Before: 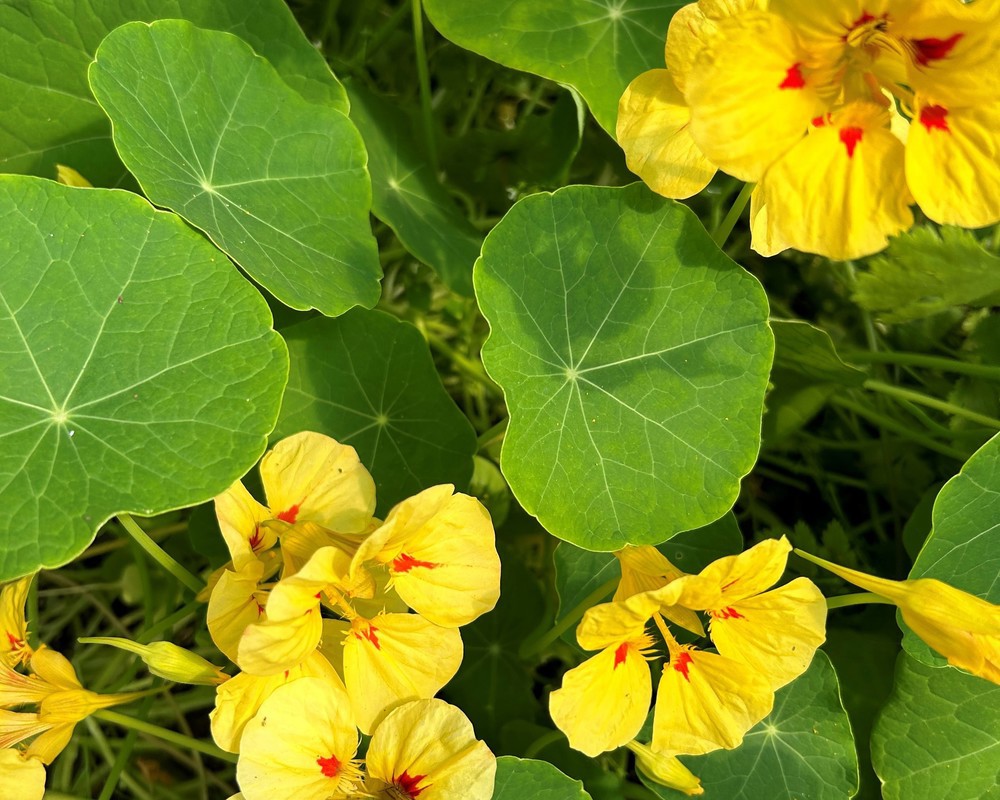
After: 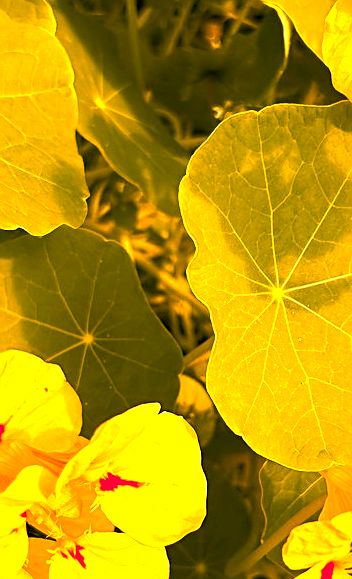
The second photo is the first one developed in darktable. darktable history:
color zones: curves: ch1 [(0.235, 0.558) (0.75, 0.5)]; ch2 [(0.25, 0.462) (0.749, 0.457)], mix 25.94%
color balance rgb: linear chroma grading › shadows -10%, linear chroma grading › global chroma 20%, perceptual saturation grading › global saturation 15%, perceptual brilliance grading › global brilliance 30%, perceptual brilliance grading › highlights 12%, perceptual brilliance grading › mid-tones 24%, global vibrance 20%
crop and rotate: left 29.476%, top 10.214%, right 35.32%, bottom 17.333%
color correction: highlights a* 40, highlights b* 40, saturation 0.69
sharpen: on, module defaults
